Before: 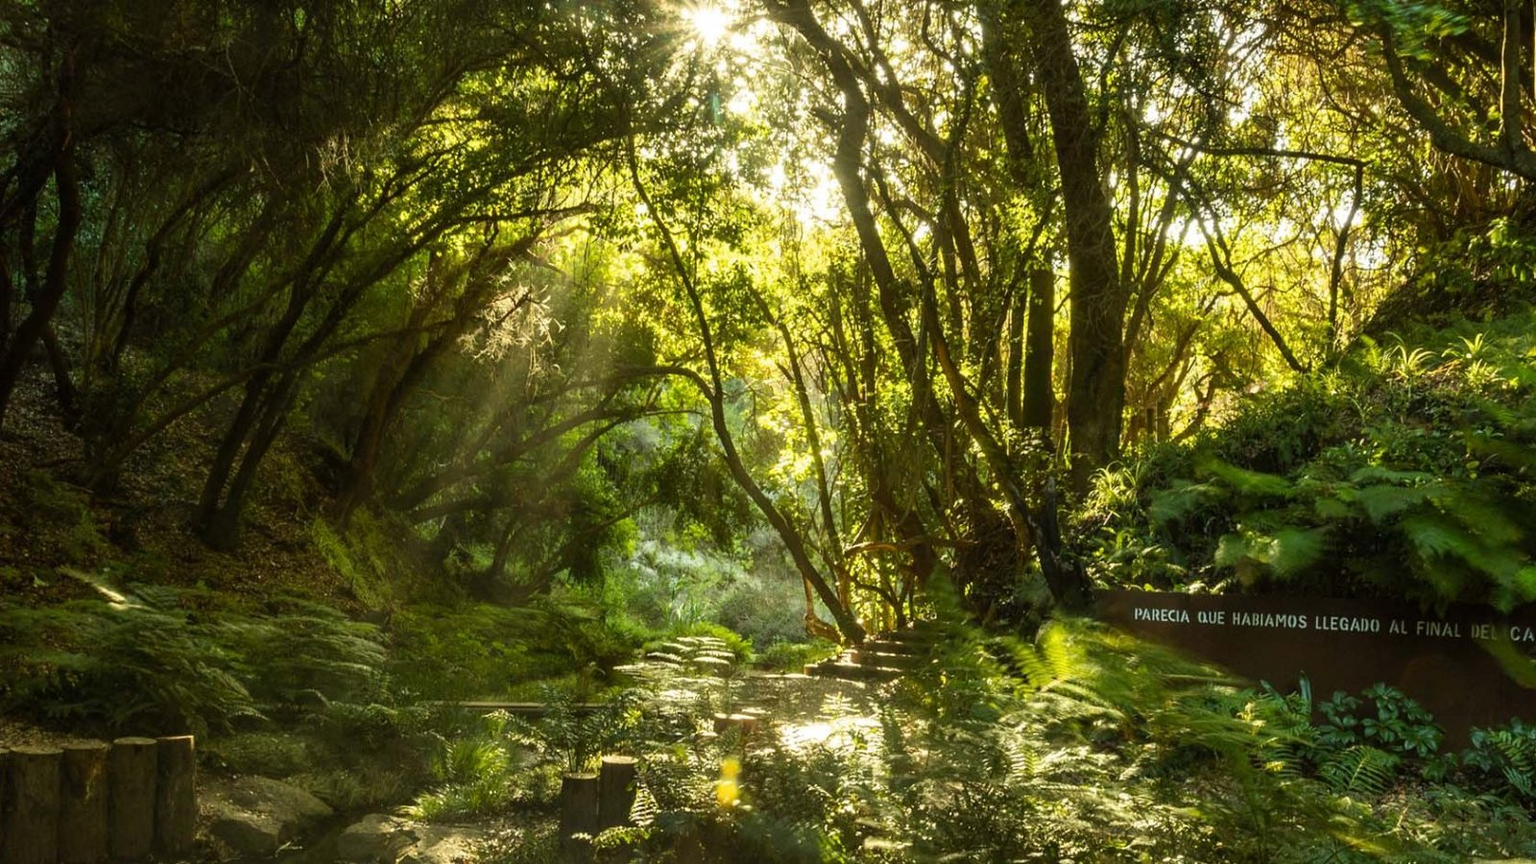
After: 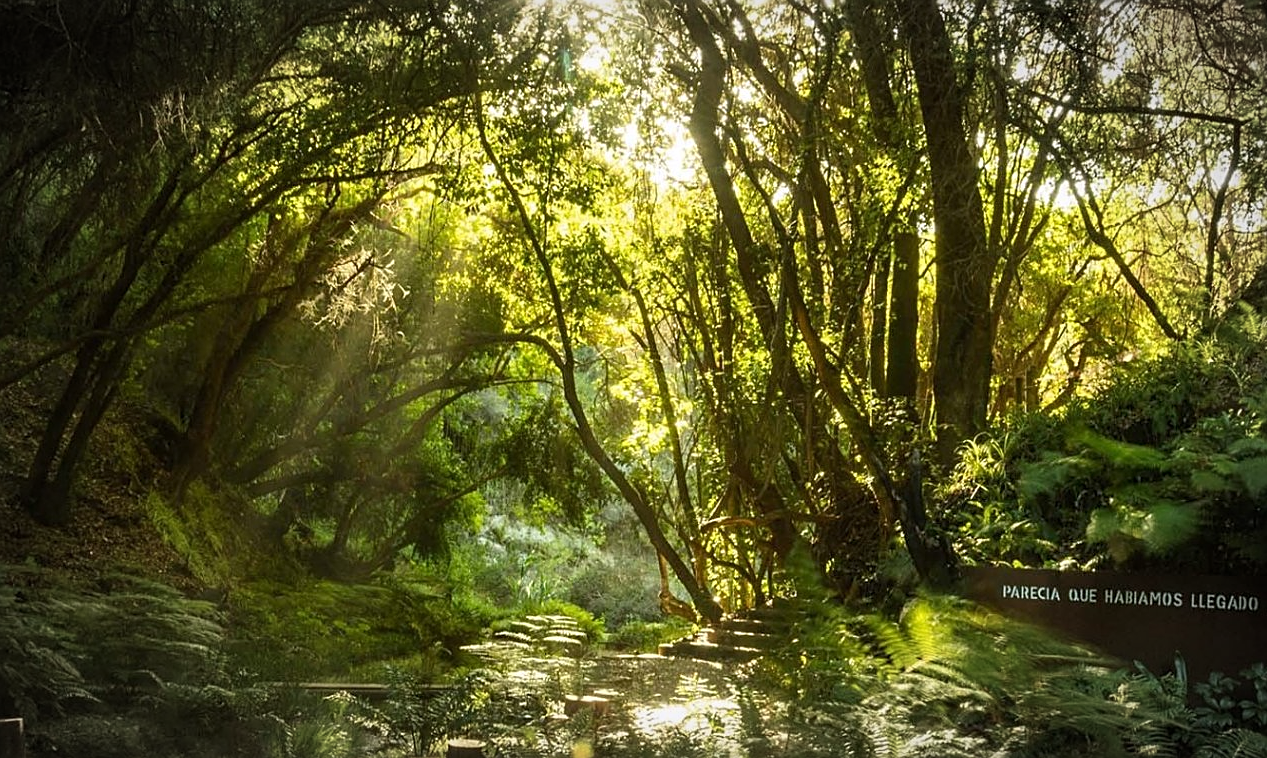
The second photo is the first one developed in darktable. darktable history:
white balance: red 1.004, blue 1.024
crop: left 11.225%, top 5.381%, right 9.565%, bottom 10.314%
vignetting: automatic ratio true
sharpen: on, module defaults
